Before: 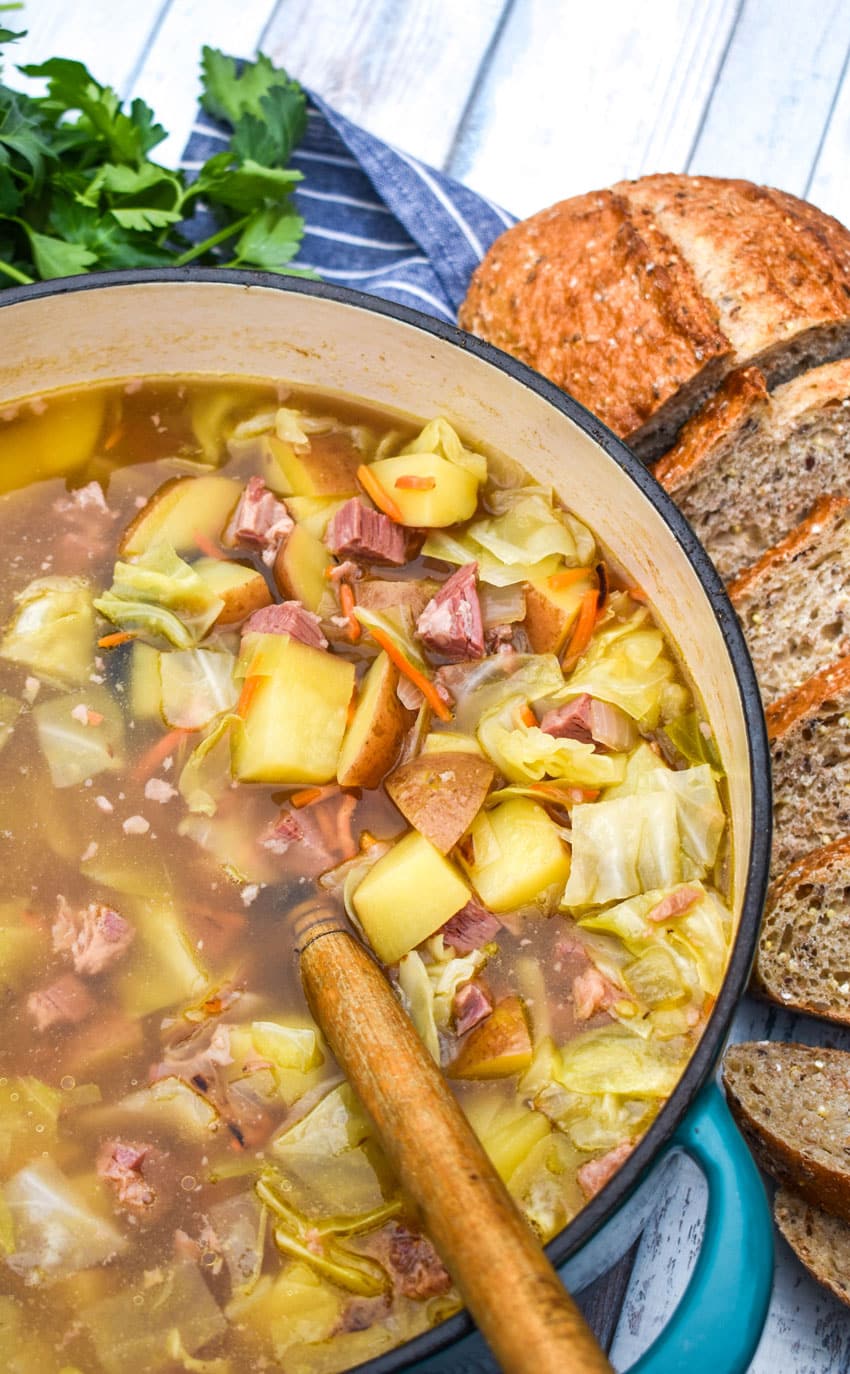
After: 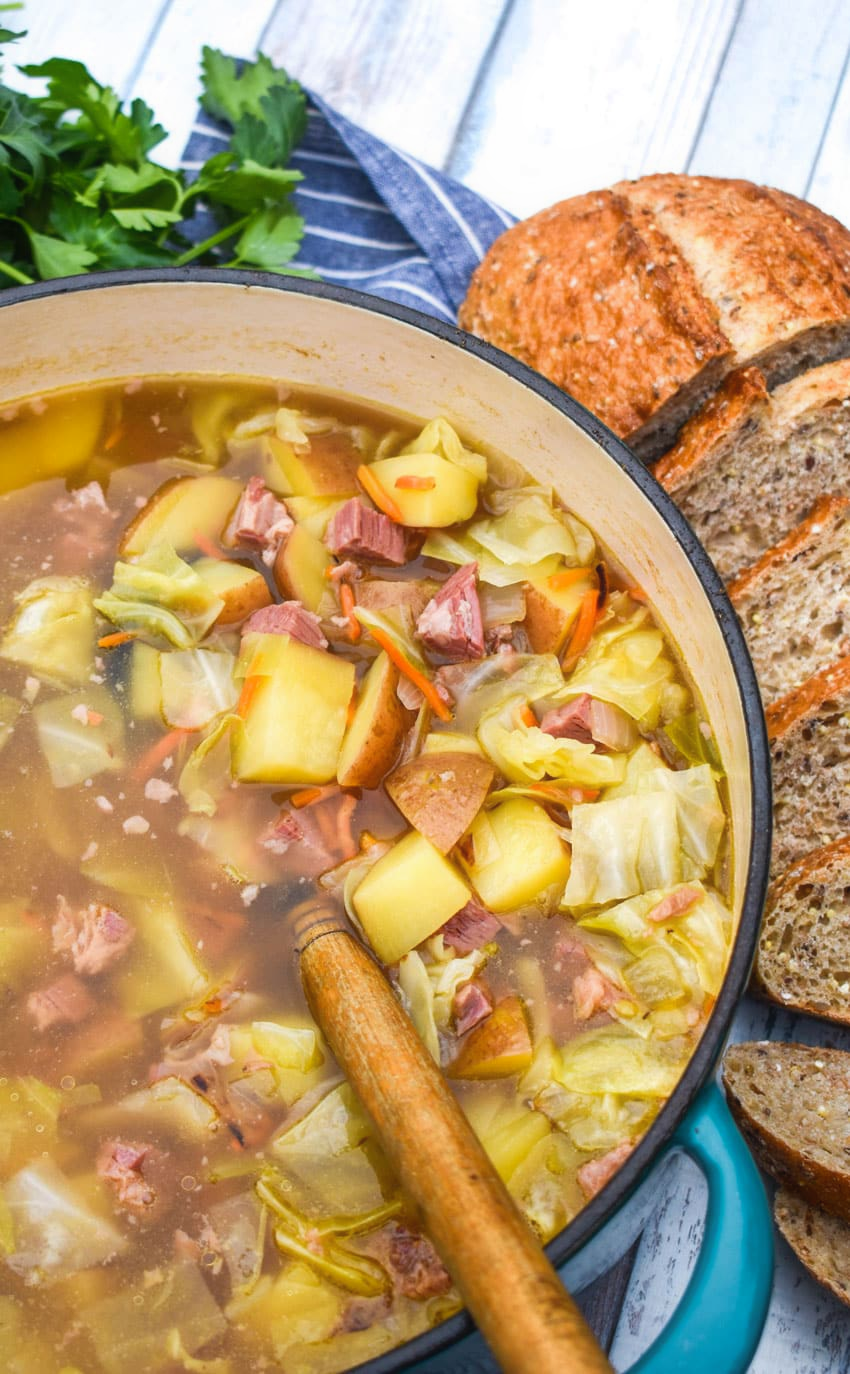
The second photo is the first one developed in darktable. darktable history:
contrast equalizer: y [[0.5, 0.542, 0.583, 0.625, 0.667, 0.708], [0.5 ×6], [0.5 ×6], [0 ×6], [0 ×6]], mix -0.208
